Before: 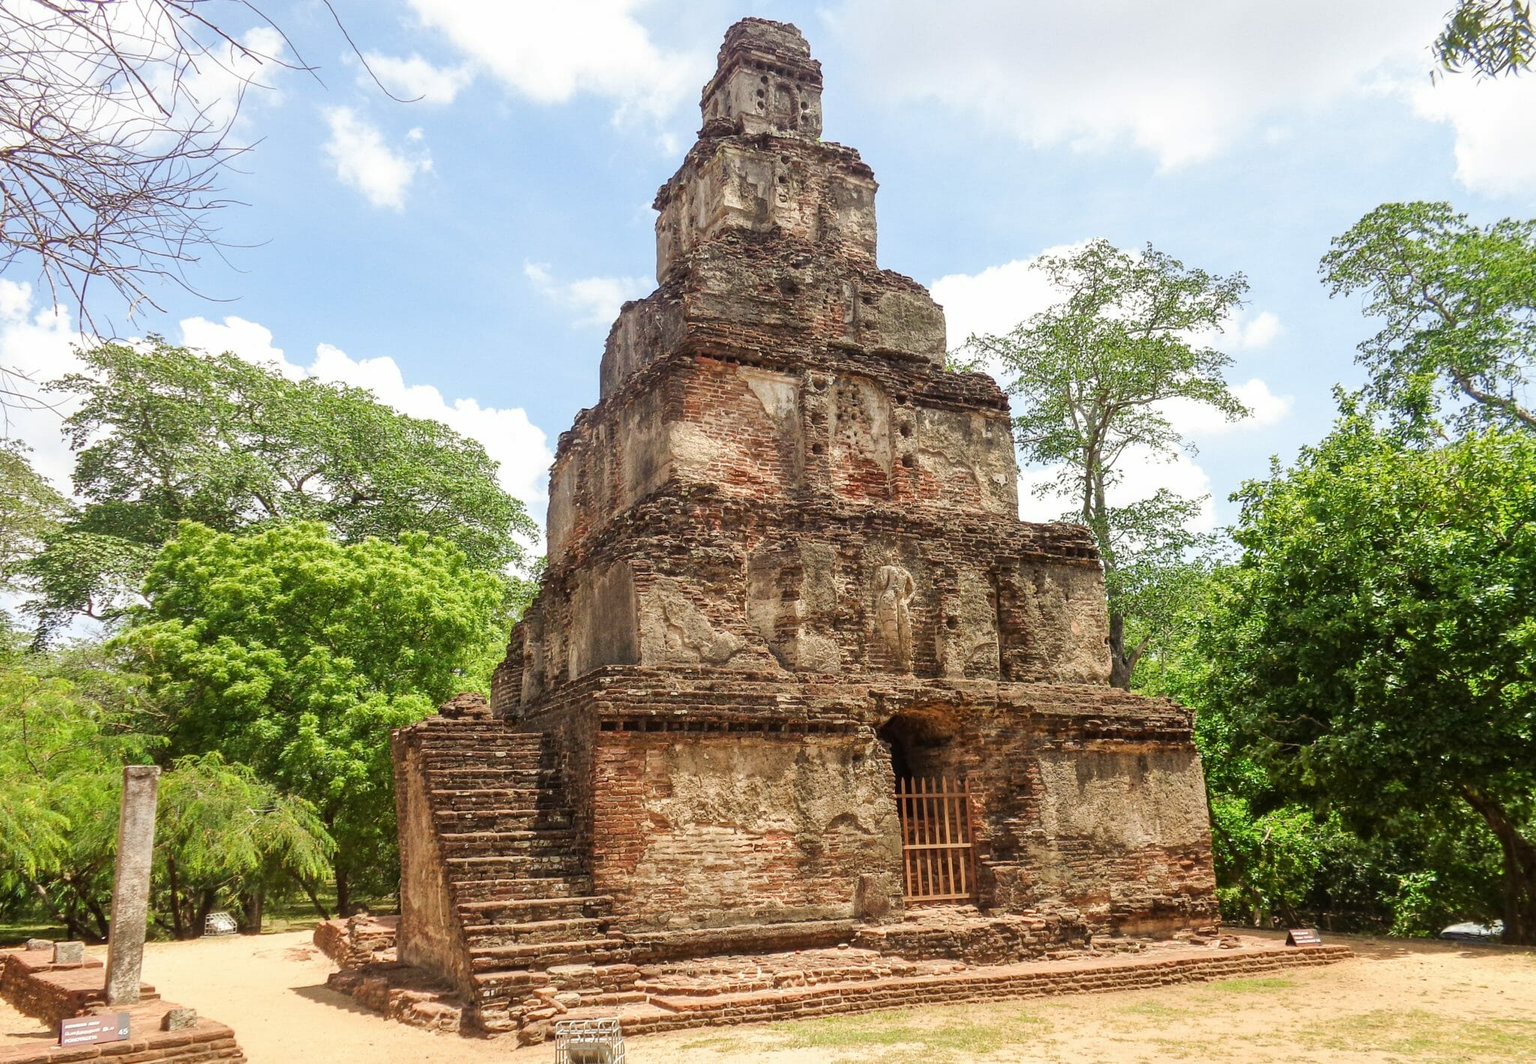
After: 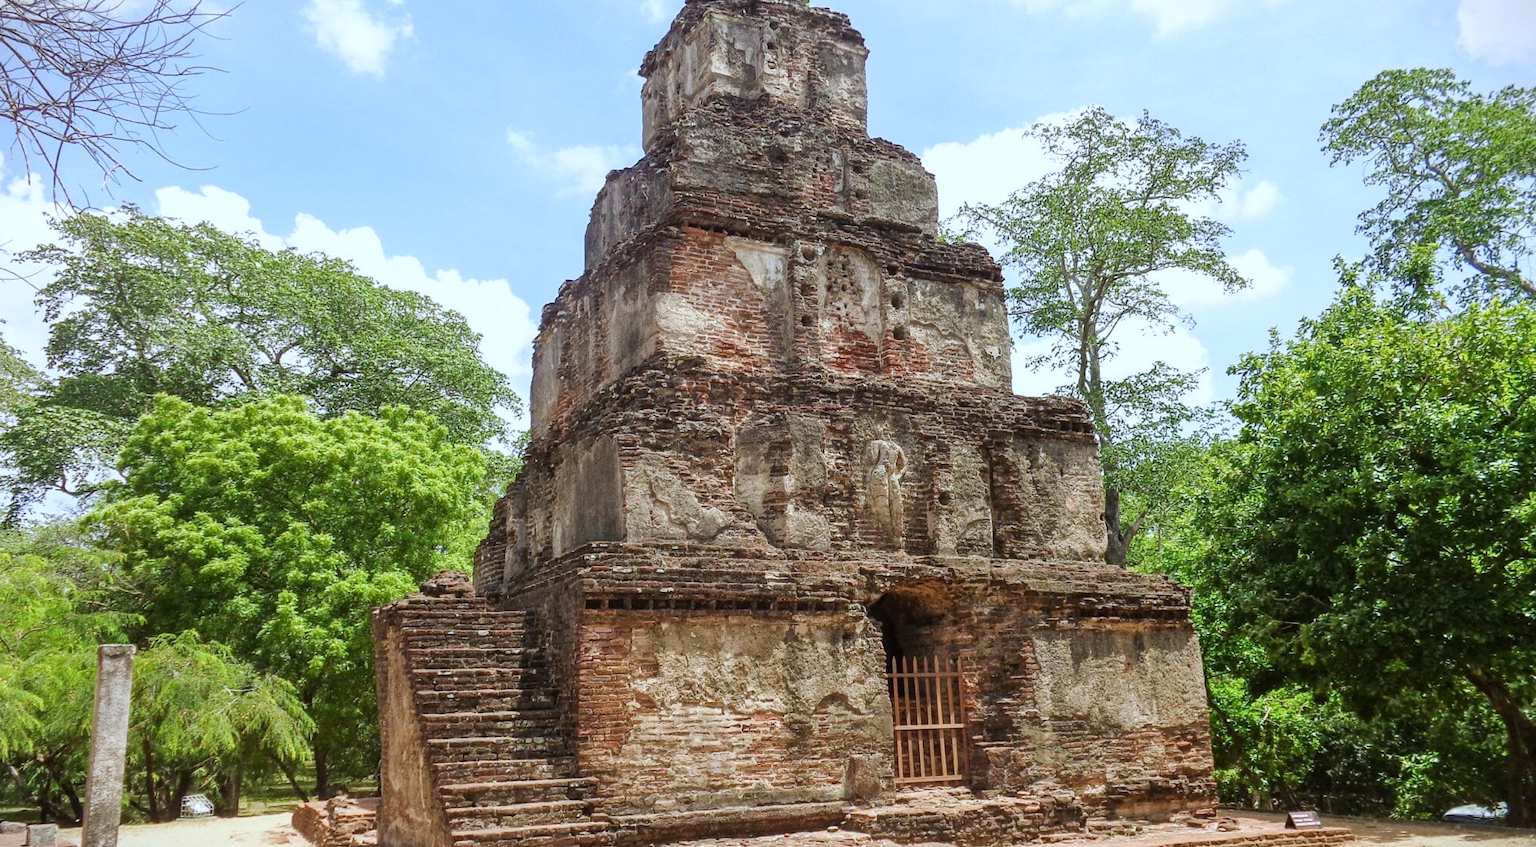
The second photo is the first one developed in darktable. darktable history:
vignetting: fall-off start 100%, brightness -0.406, saturation -0.3, width/height ratio 1.324, dithering 8-bit output, unbound false
crop and rotate: left 1.814%, top 12.818%, right 0.25%, bottom 9.225%
white balance: red 0.926, green 1.003, blue 1.133
